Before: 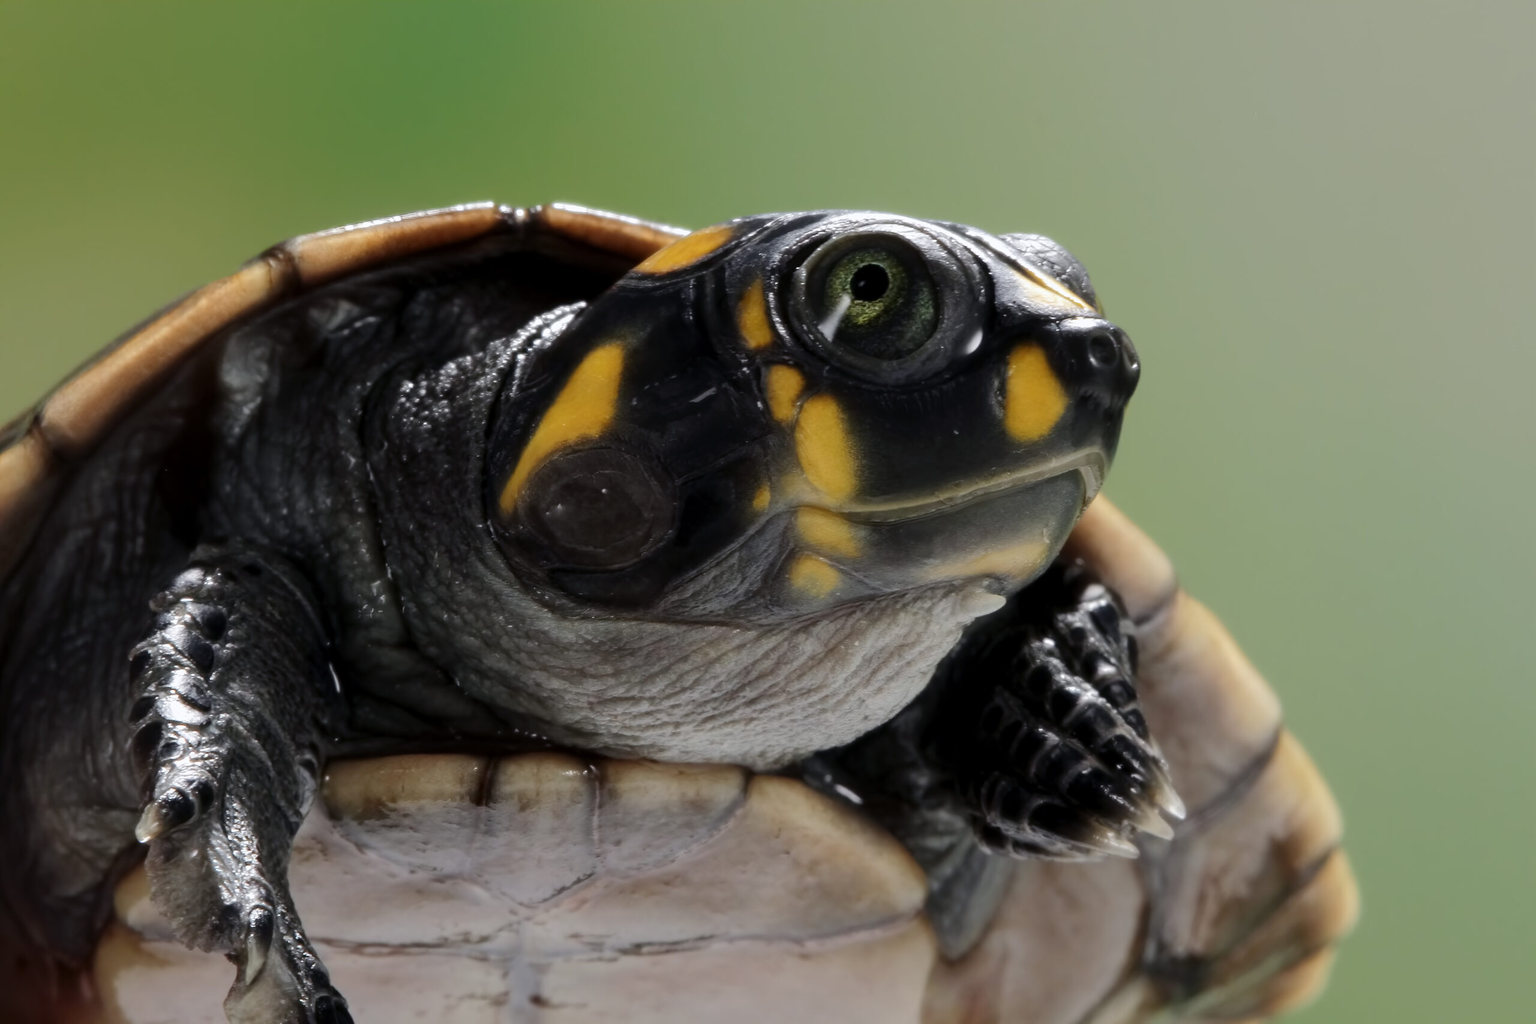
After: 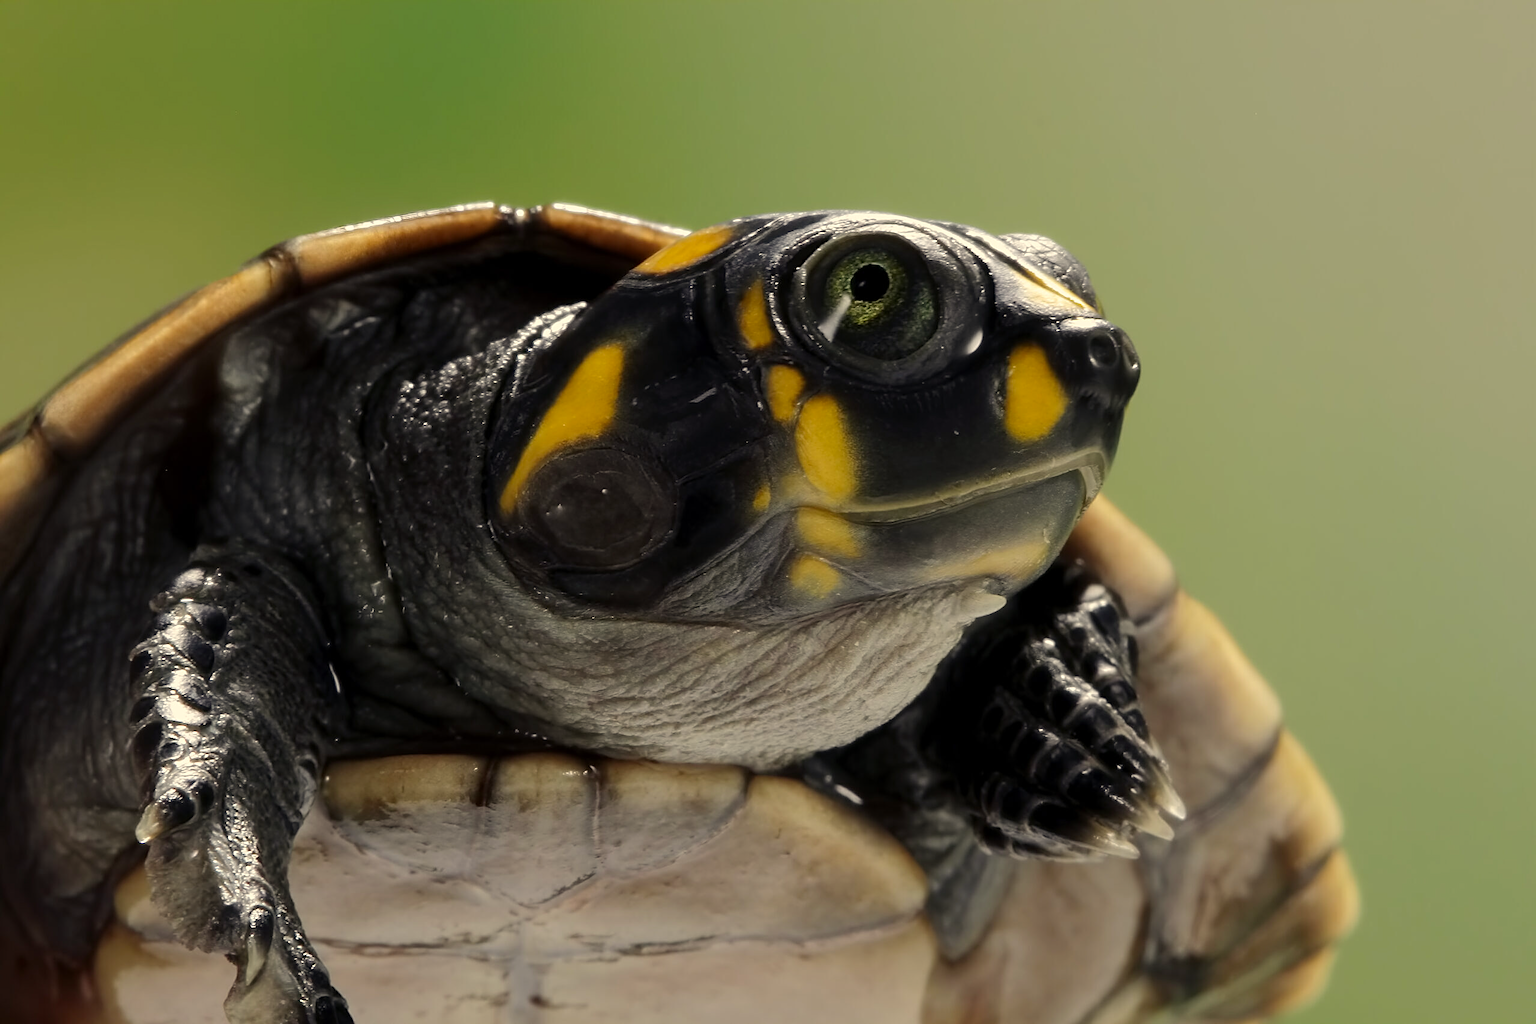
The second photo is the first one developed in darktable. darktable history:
sharpen: on, module defaults
color correction: highlights a* 1.39, highlights b* 17.83
